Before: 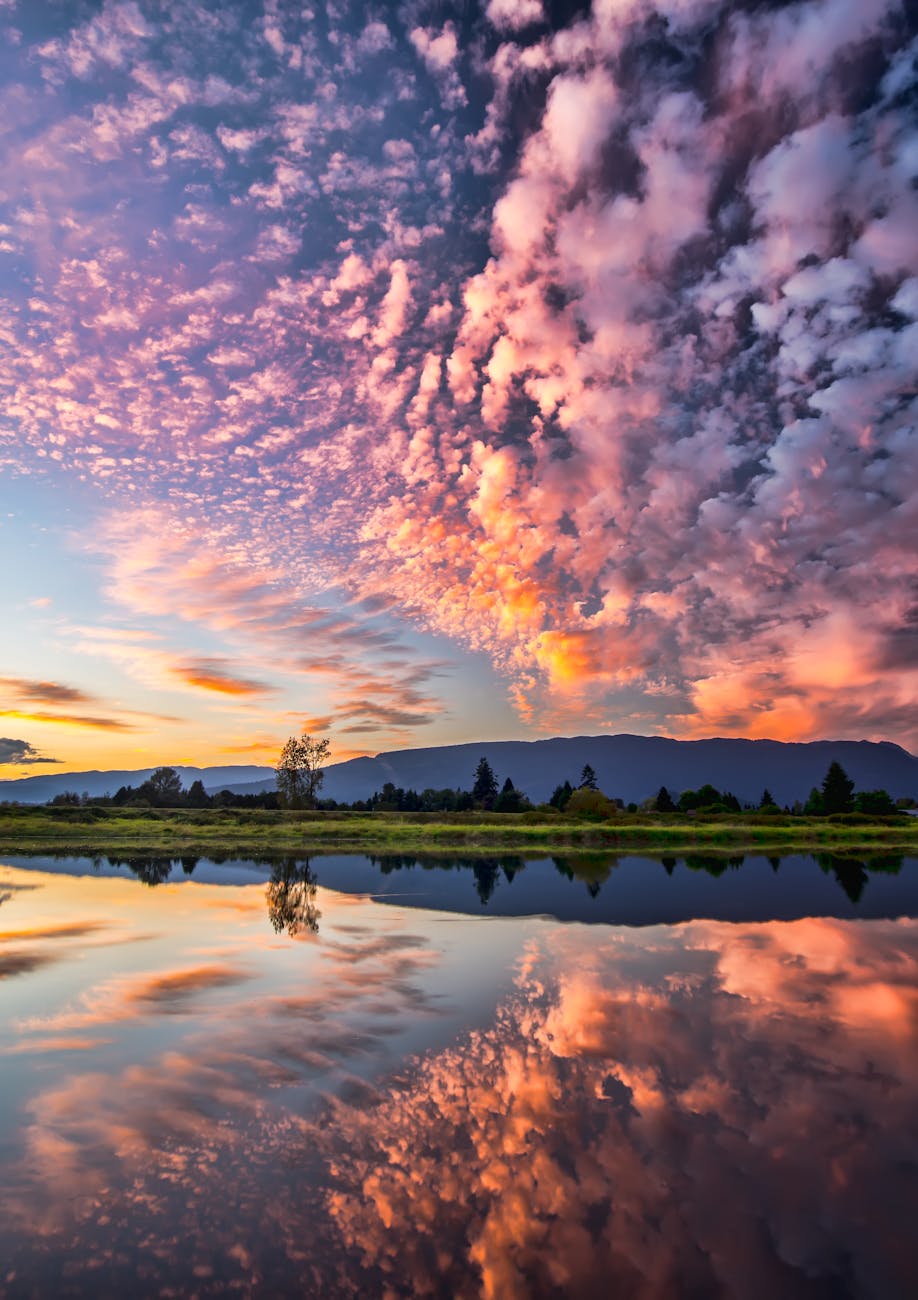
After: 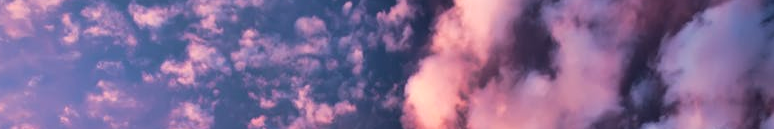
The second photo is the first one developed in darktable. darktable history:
crop and rotate: left 9.644%, top 9.491%, right 6.021%, bottom 80.509%
velvia: on, module defaults
